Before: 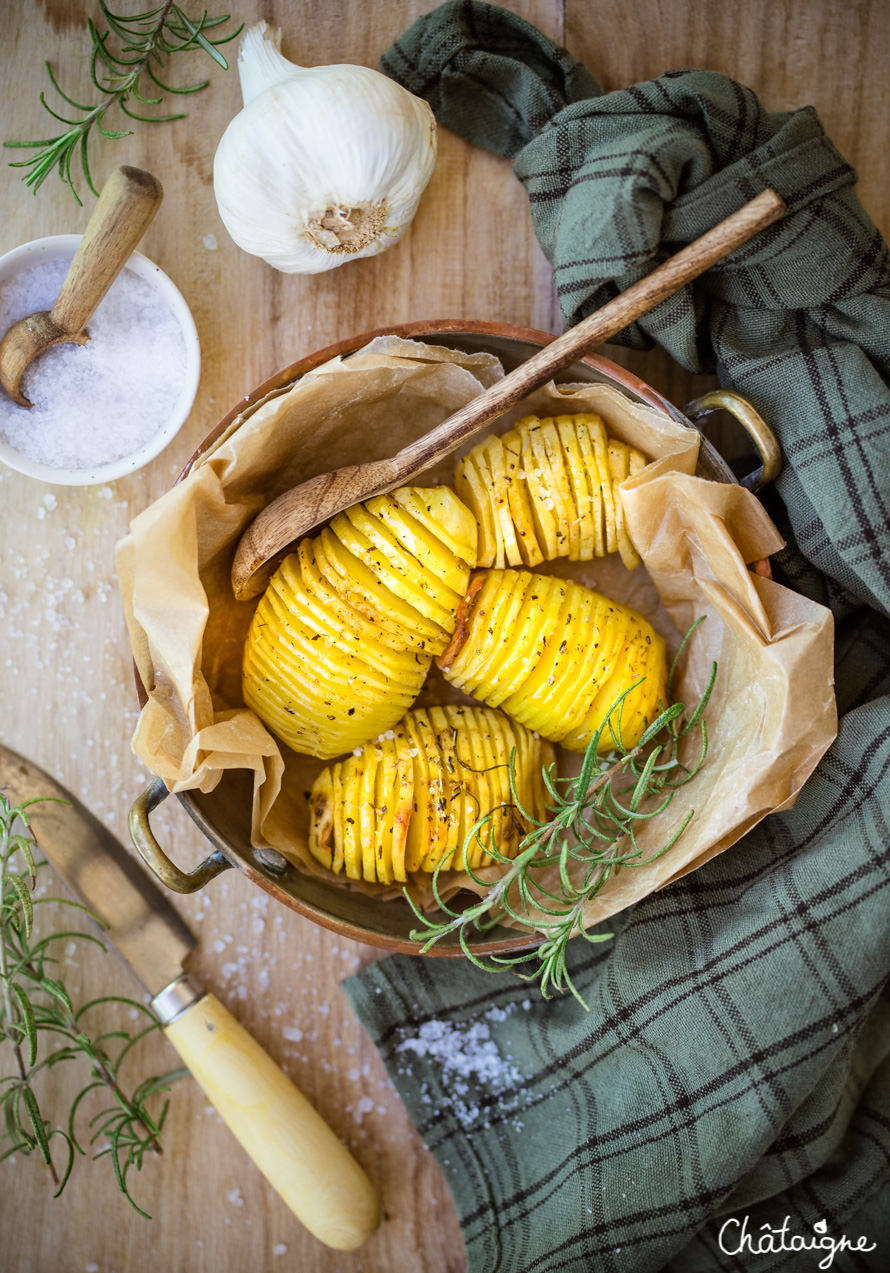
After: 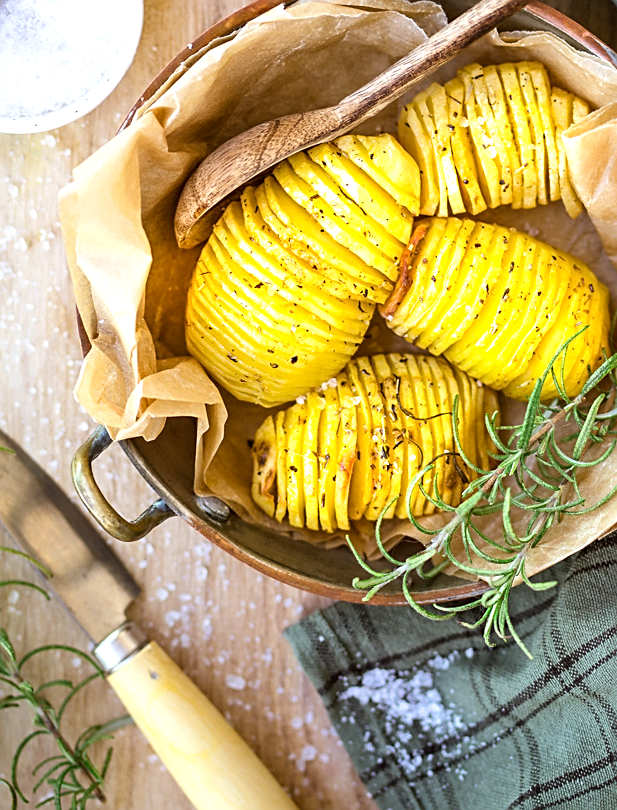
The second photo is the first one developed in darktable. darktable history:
crop: left 6.488%, top 27.668%, right 24.183%, bottom 8.656%
exposure: black level correction 0.001, exposure 0.5 EV, compensate exposure bias true, compensate highlight preservation false
sharpen: on, module defaults
